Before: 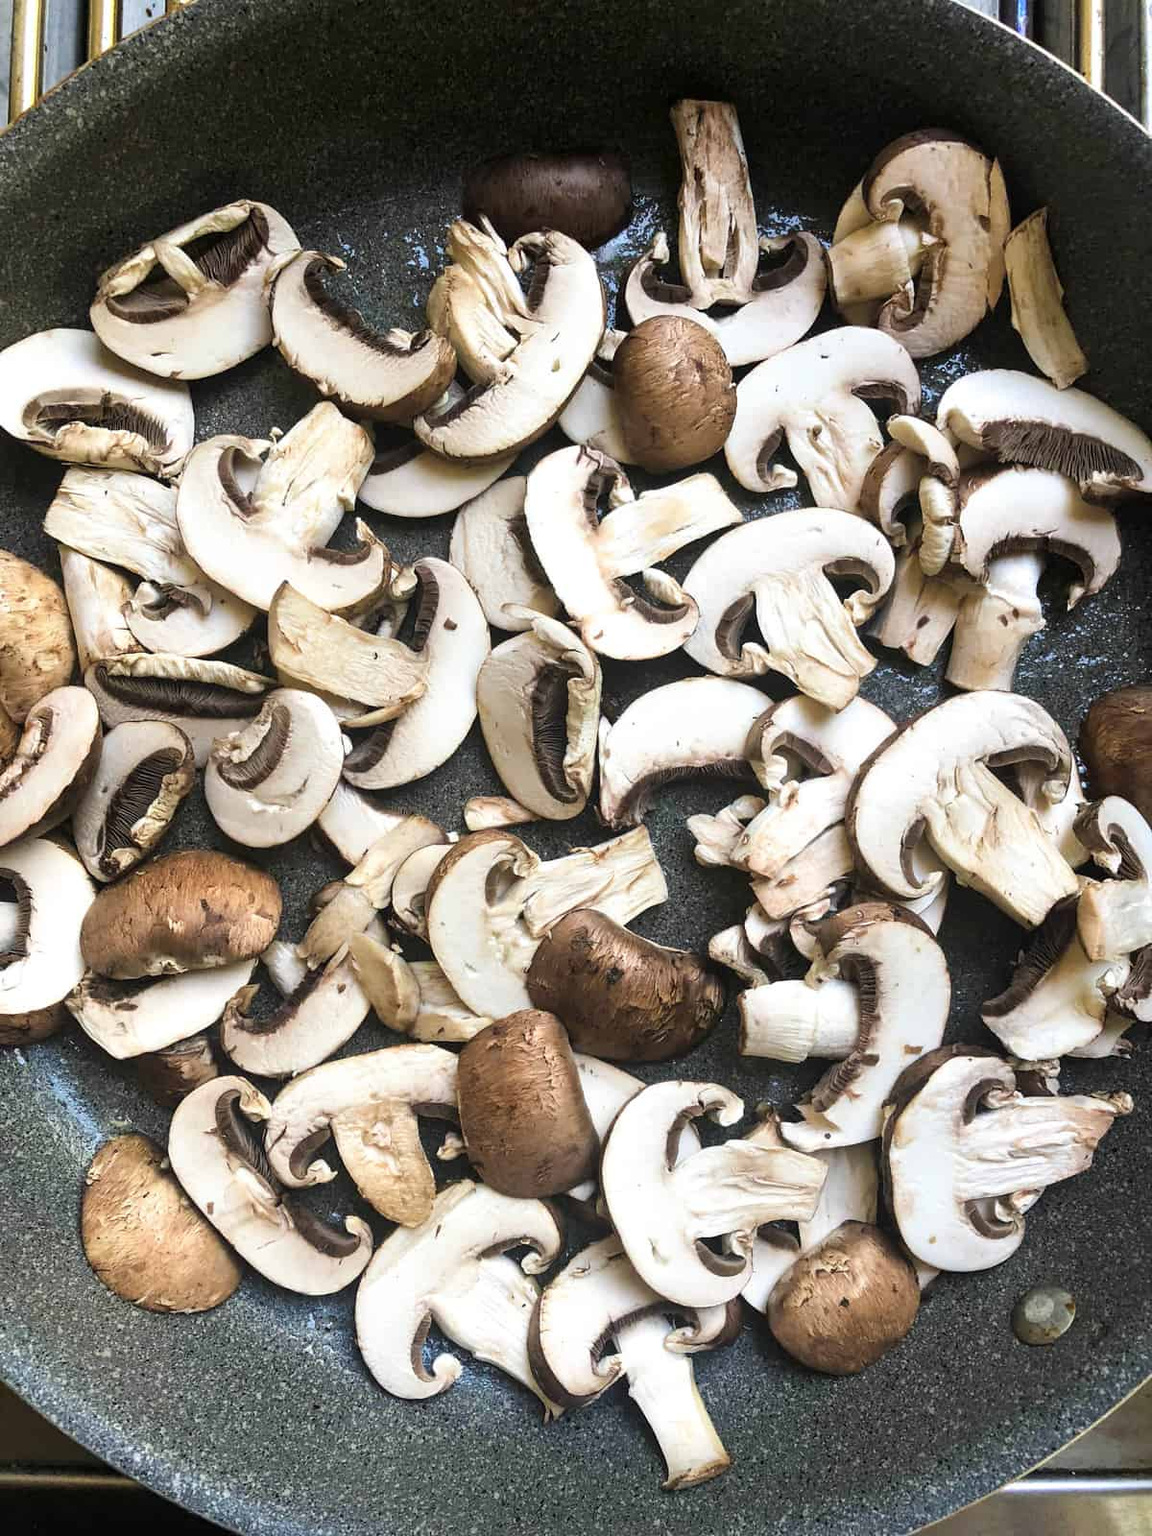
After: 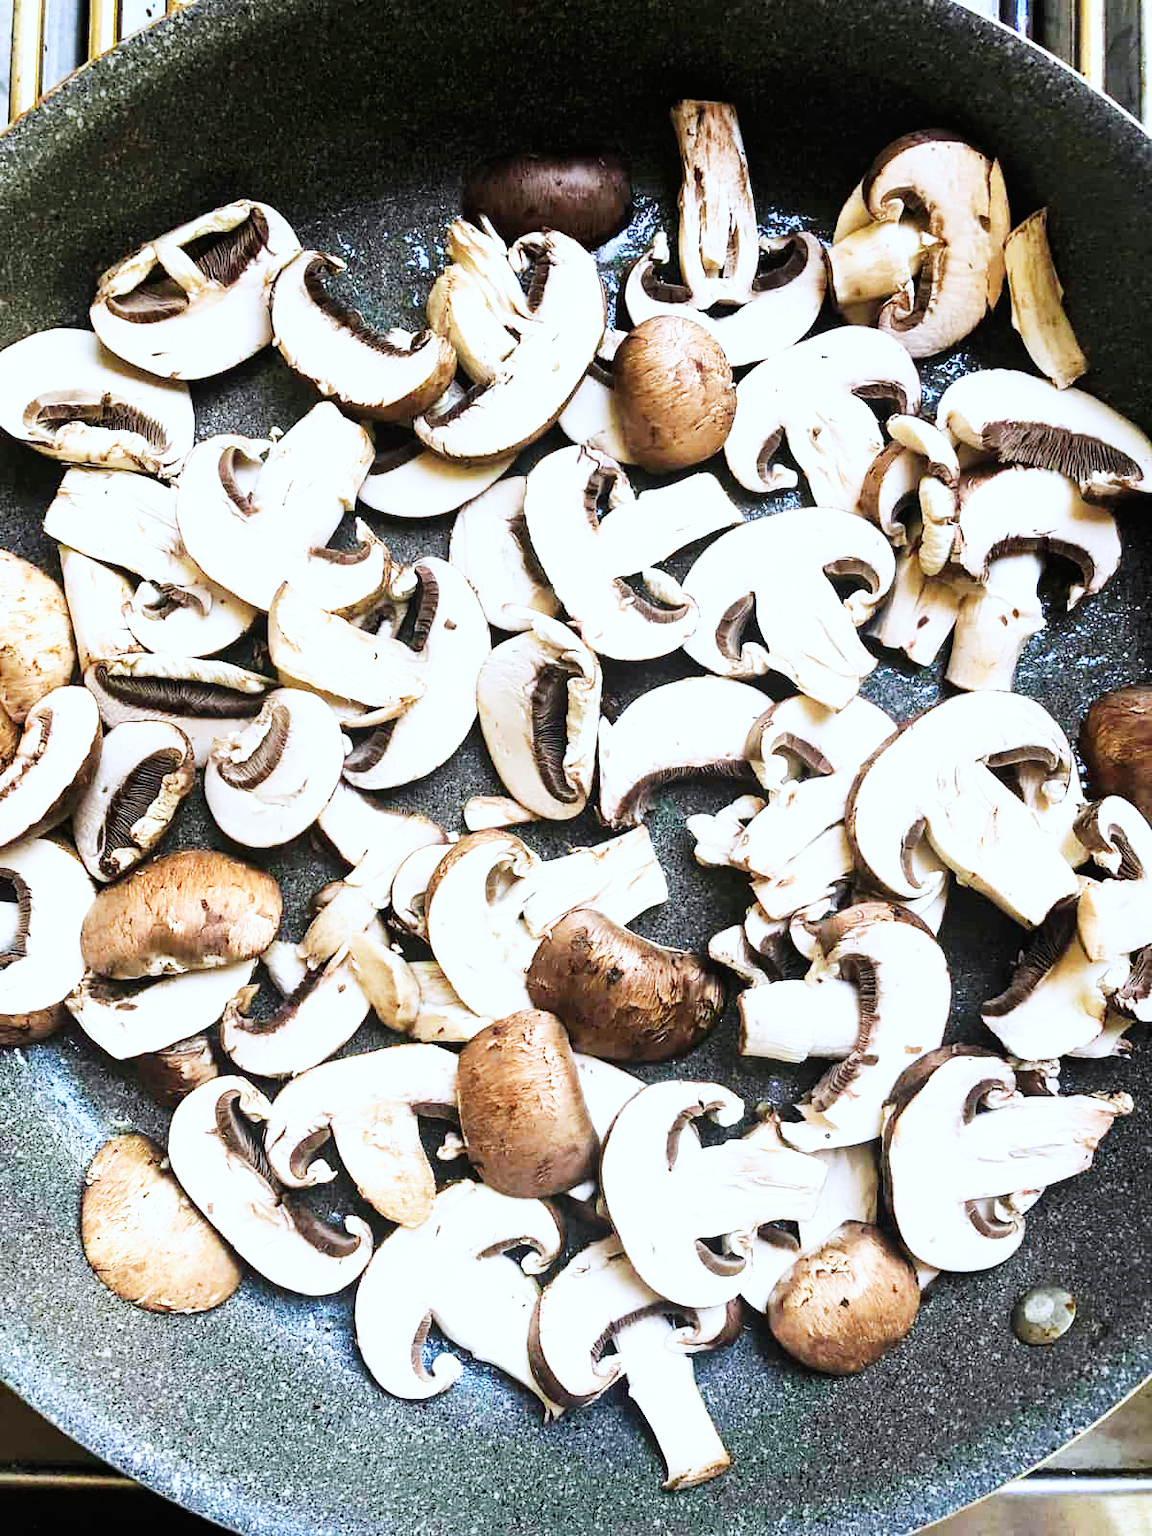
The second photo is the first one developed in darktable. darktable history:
color correction: highlights a* -0.772, highlights b* -8.92
base curve: curves: ch0 [(0, 0) (0.007, 0.004) (0.027, 0.03) (0.046, 0.07) (0.207, 0.54) (0.442, 0.872) (0.673, 0.972) (1, 1)], preserve colors none
